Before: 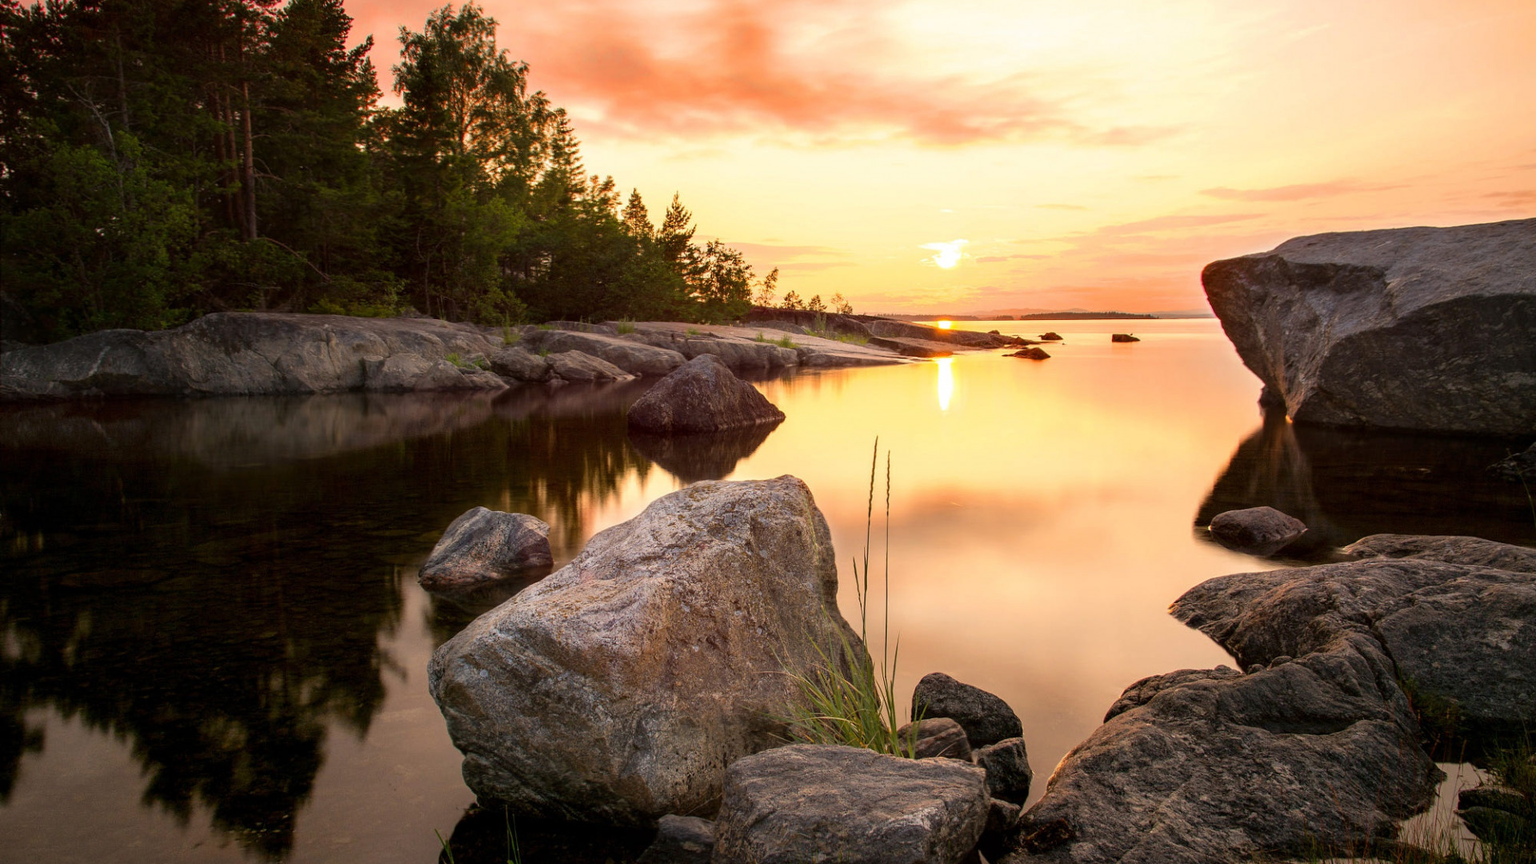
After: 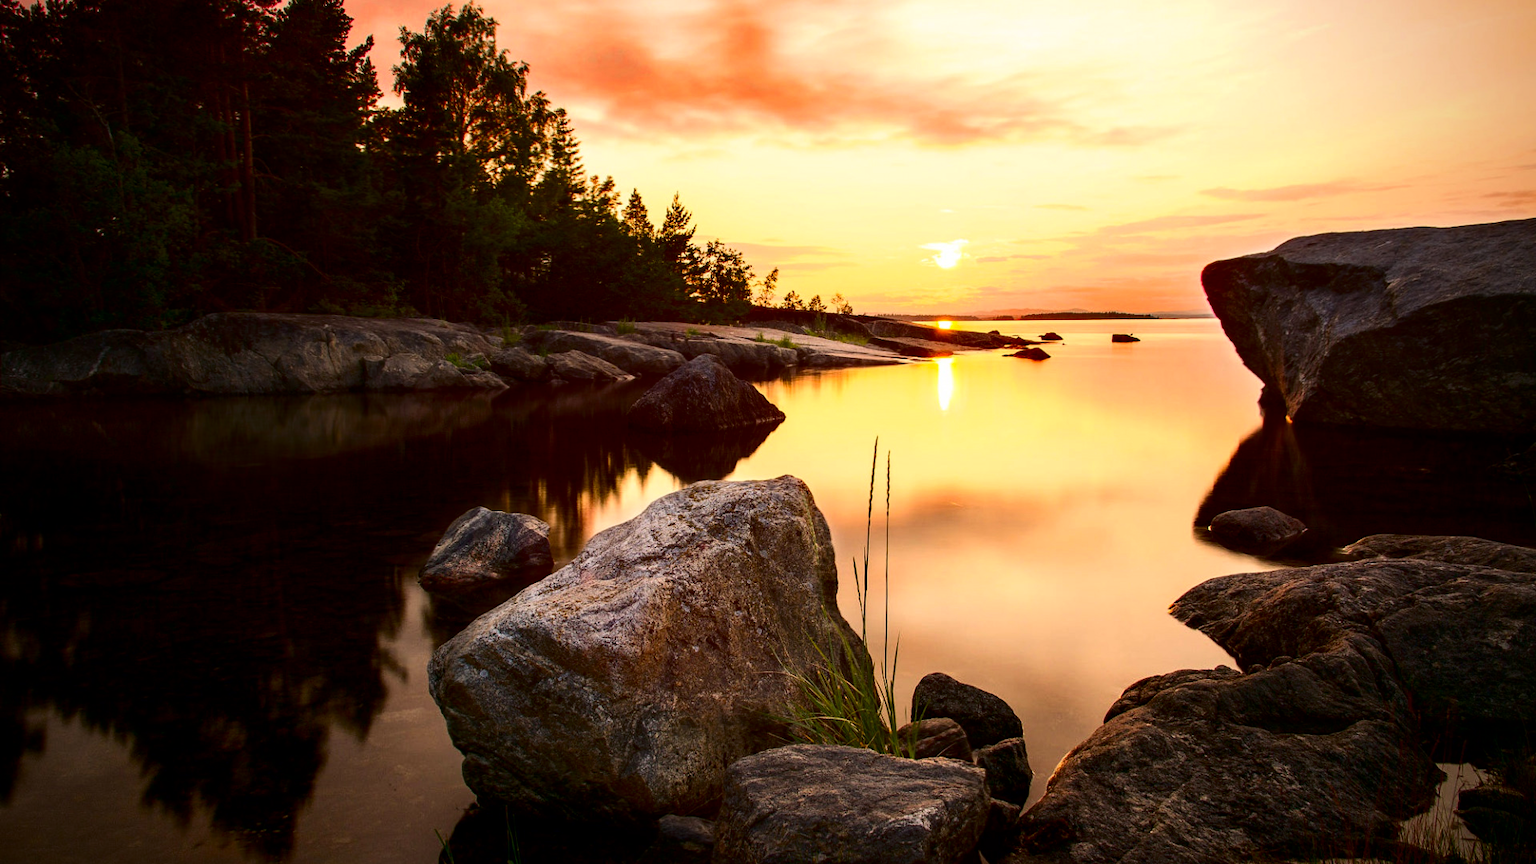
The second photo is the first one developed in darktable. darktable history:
contrast brightness saturation: contrast 0.22, brightness -0.19, saturation 0.24
vignetting: saturation 0, unbound false
